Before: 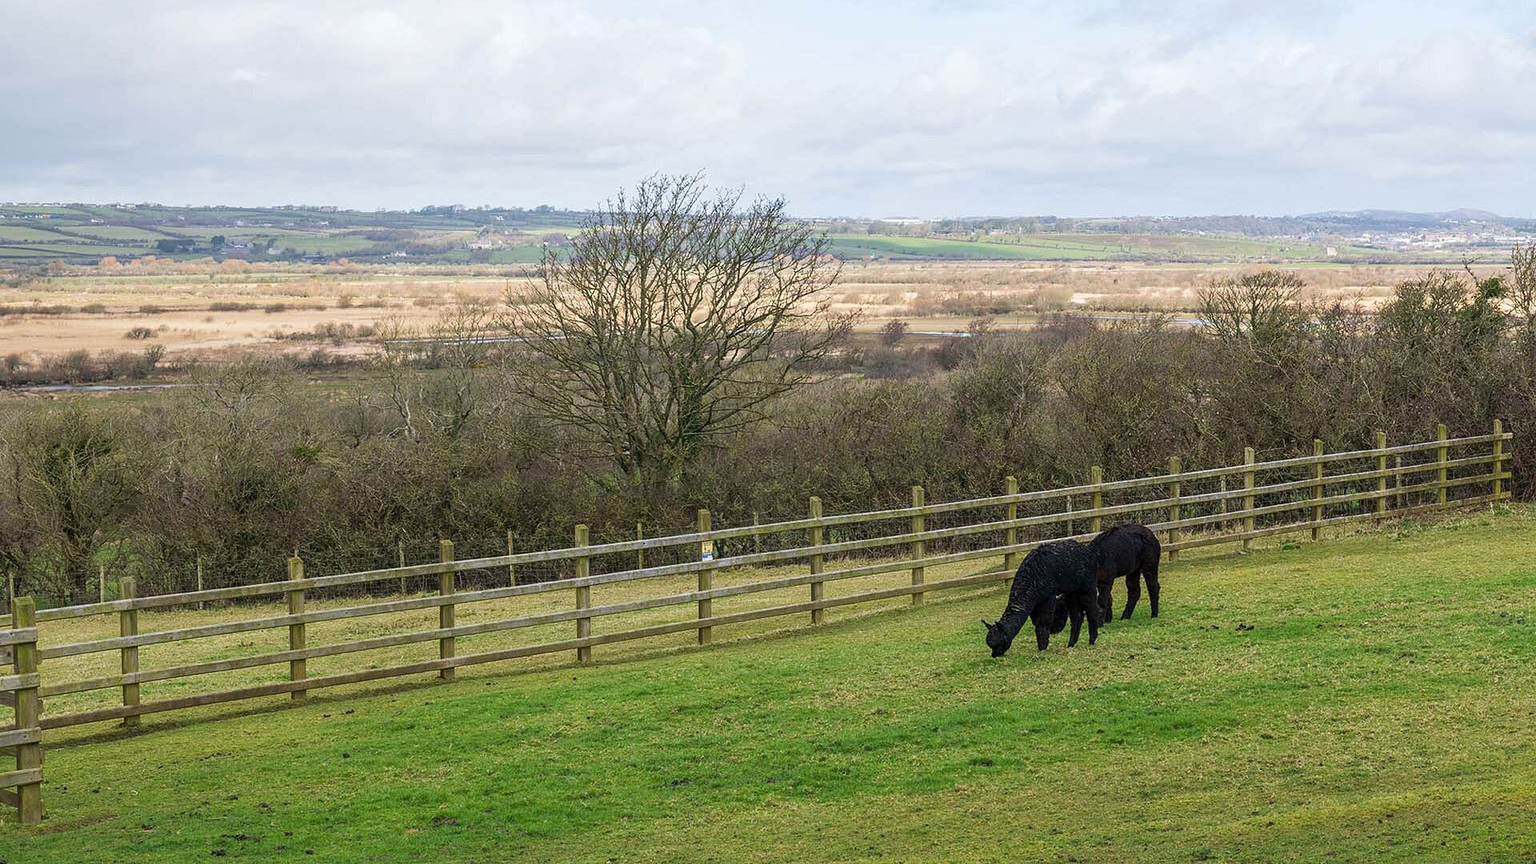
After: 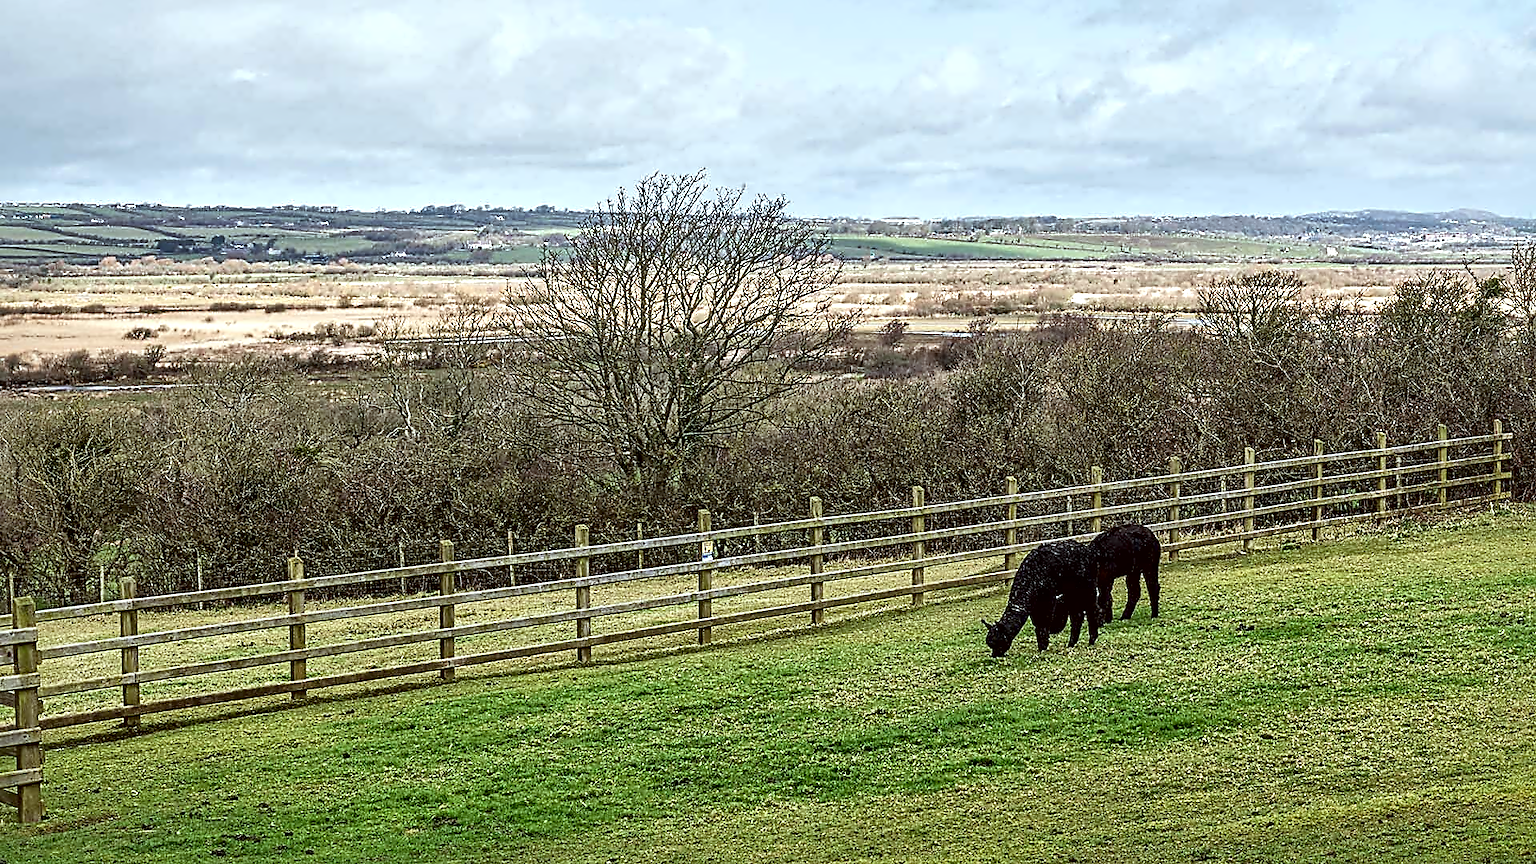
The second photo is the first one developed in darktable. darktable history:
local contrast: mode bilateral grid, contrast 44, coarseness 69, detail 214%, midtone range 0.2
contrast equalizer: y [[0.5, 0.5, 0.5, 0.515, 0.749, 0.84], [0.5 ×6], [0.5 ×6], [0, 0, 0, 0.001, 0.067, 0.262], [0 ×6]]
color correction: highlights a* -4.98, highlights b* -3.76, shadows a* 3.83, shadows b* 4.08
